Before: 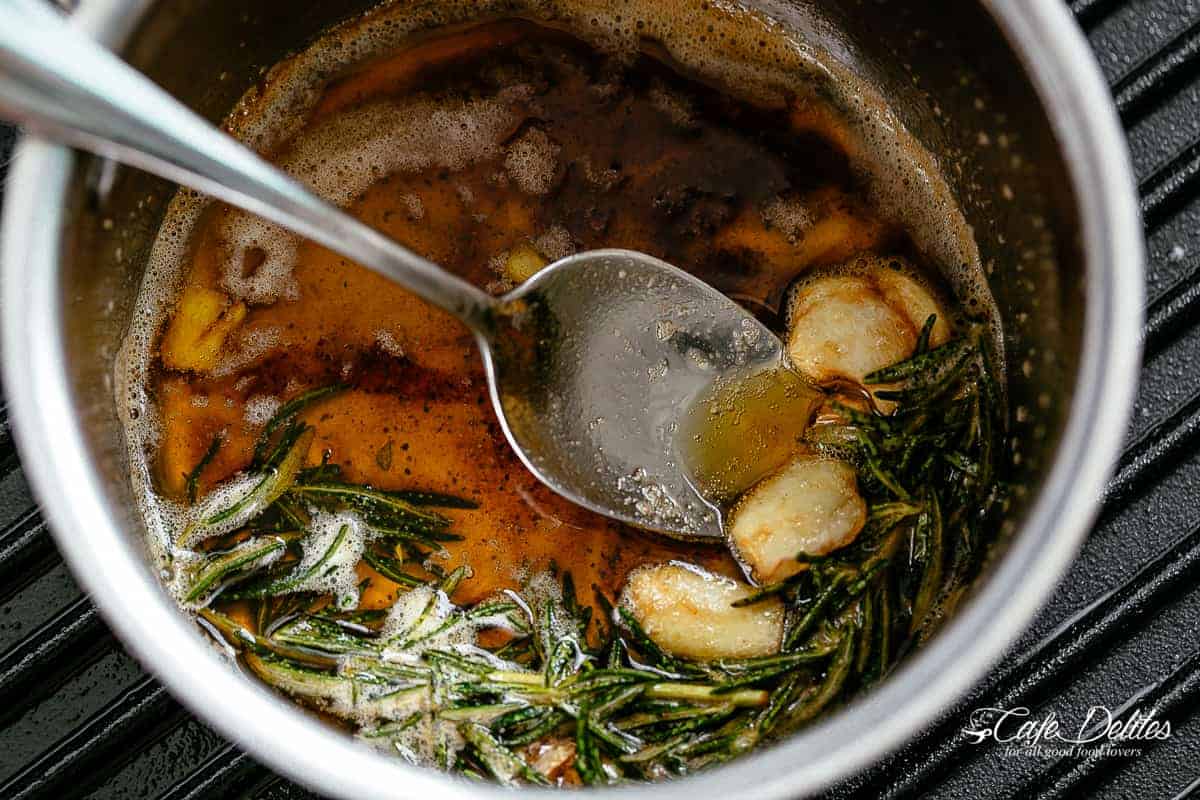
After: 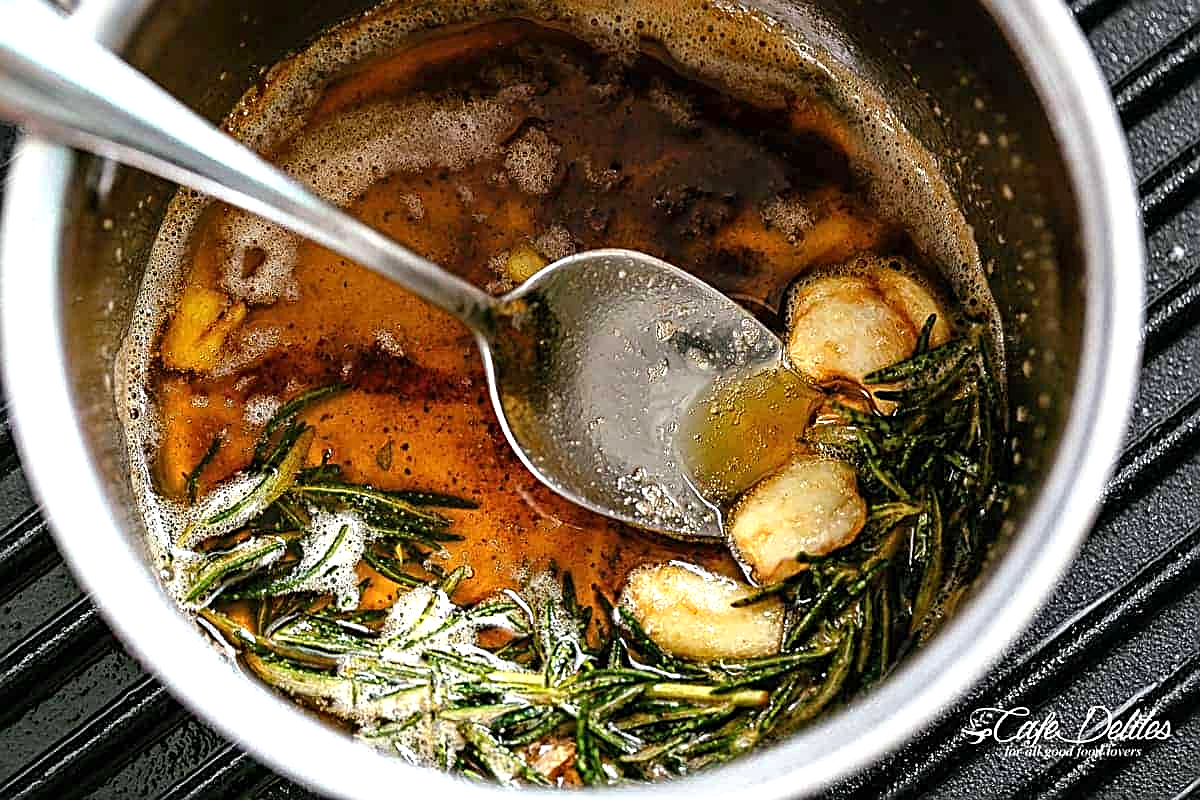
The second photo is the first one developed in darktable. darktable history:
sharpen: radius 2.676, amount 0.669
exposure: exposure 0.7 EV, compensate highlight preservation false
tone equalizer: on, module defaults
